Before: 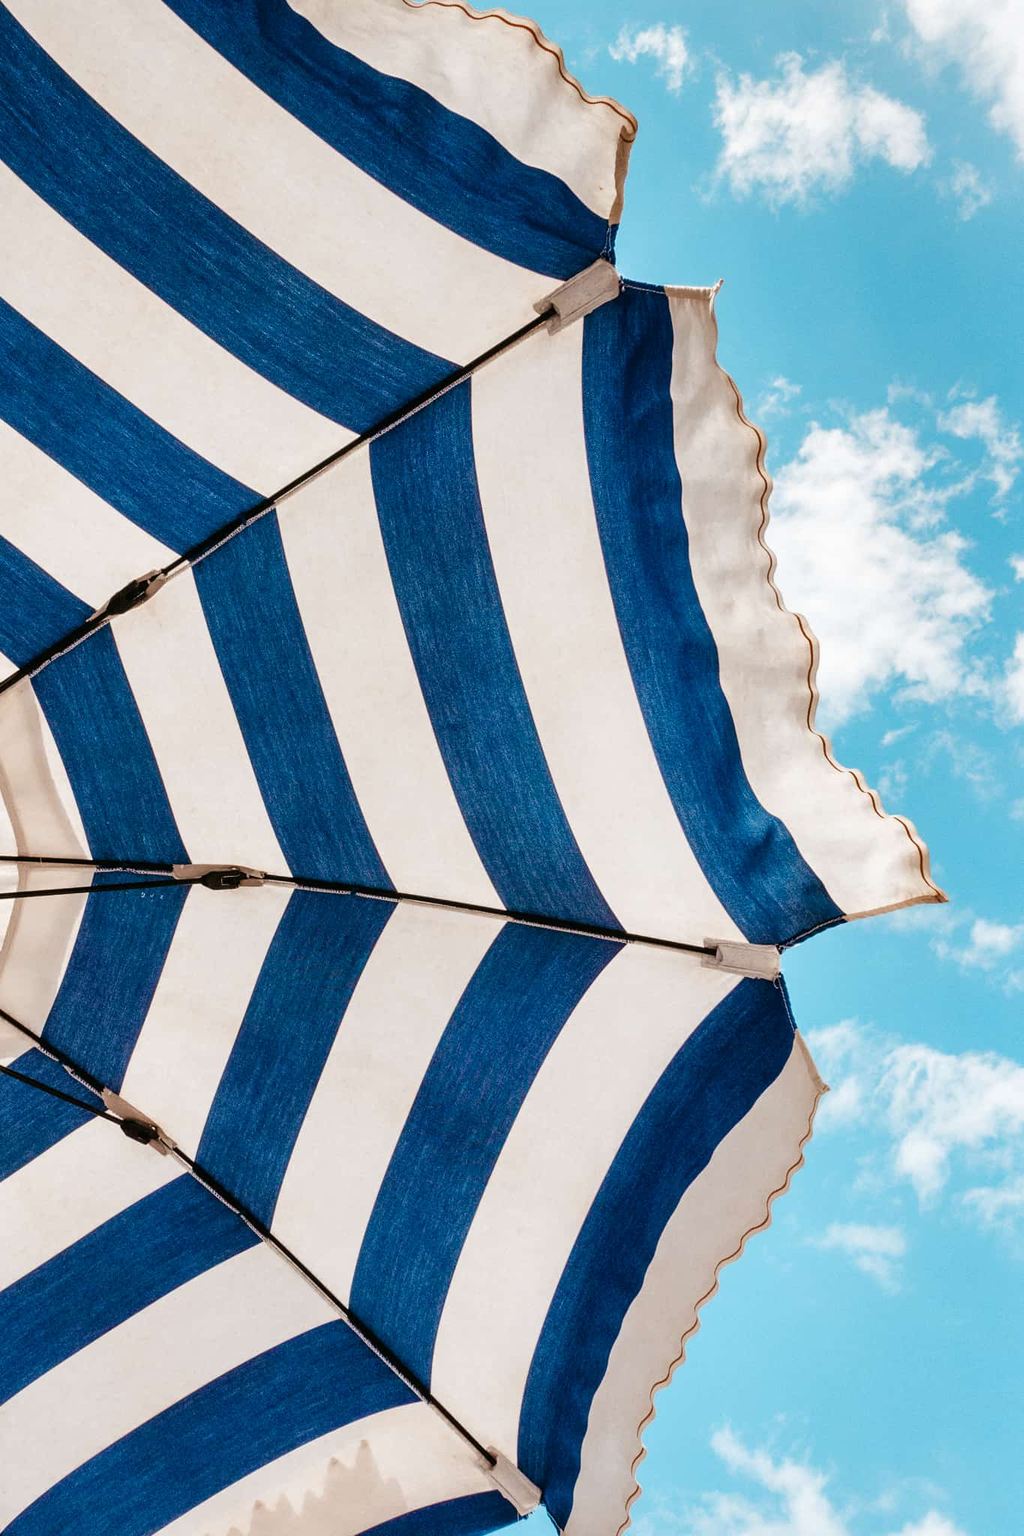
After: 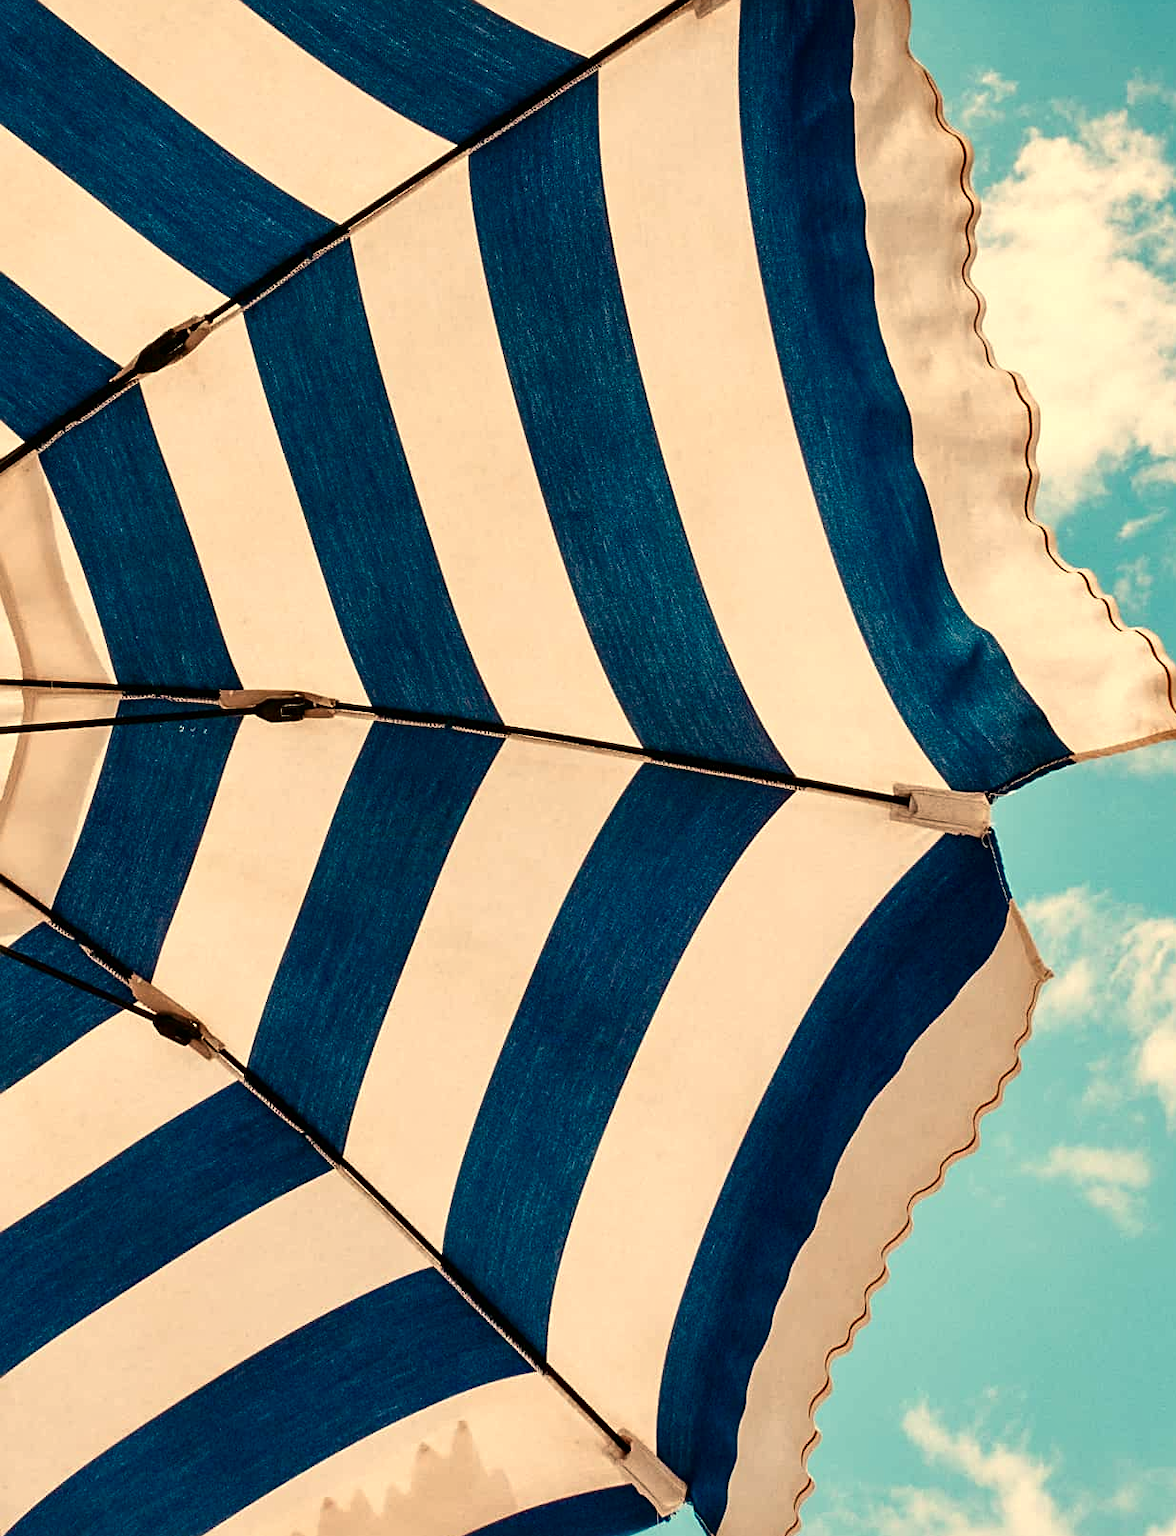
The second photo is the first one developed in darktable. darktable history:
white balance: red 1.123, blue 0.83
exposure: compensate highlight preservation false
sharpen: radius 2.529, amount 0.323
contrast brightness saturation: contrast 0.07, brightness -0.13, saturation 0.06
crop: top 20.916%, right 9.437%, bottom 0.316%
tone equalizer: on, module defaults
